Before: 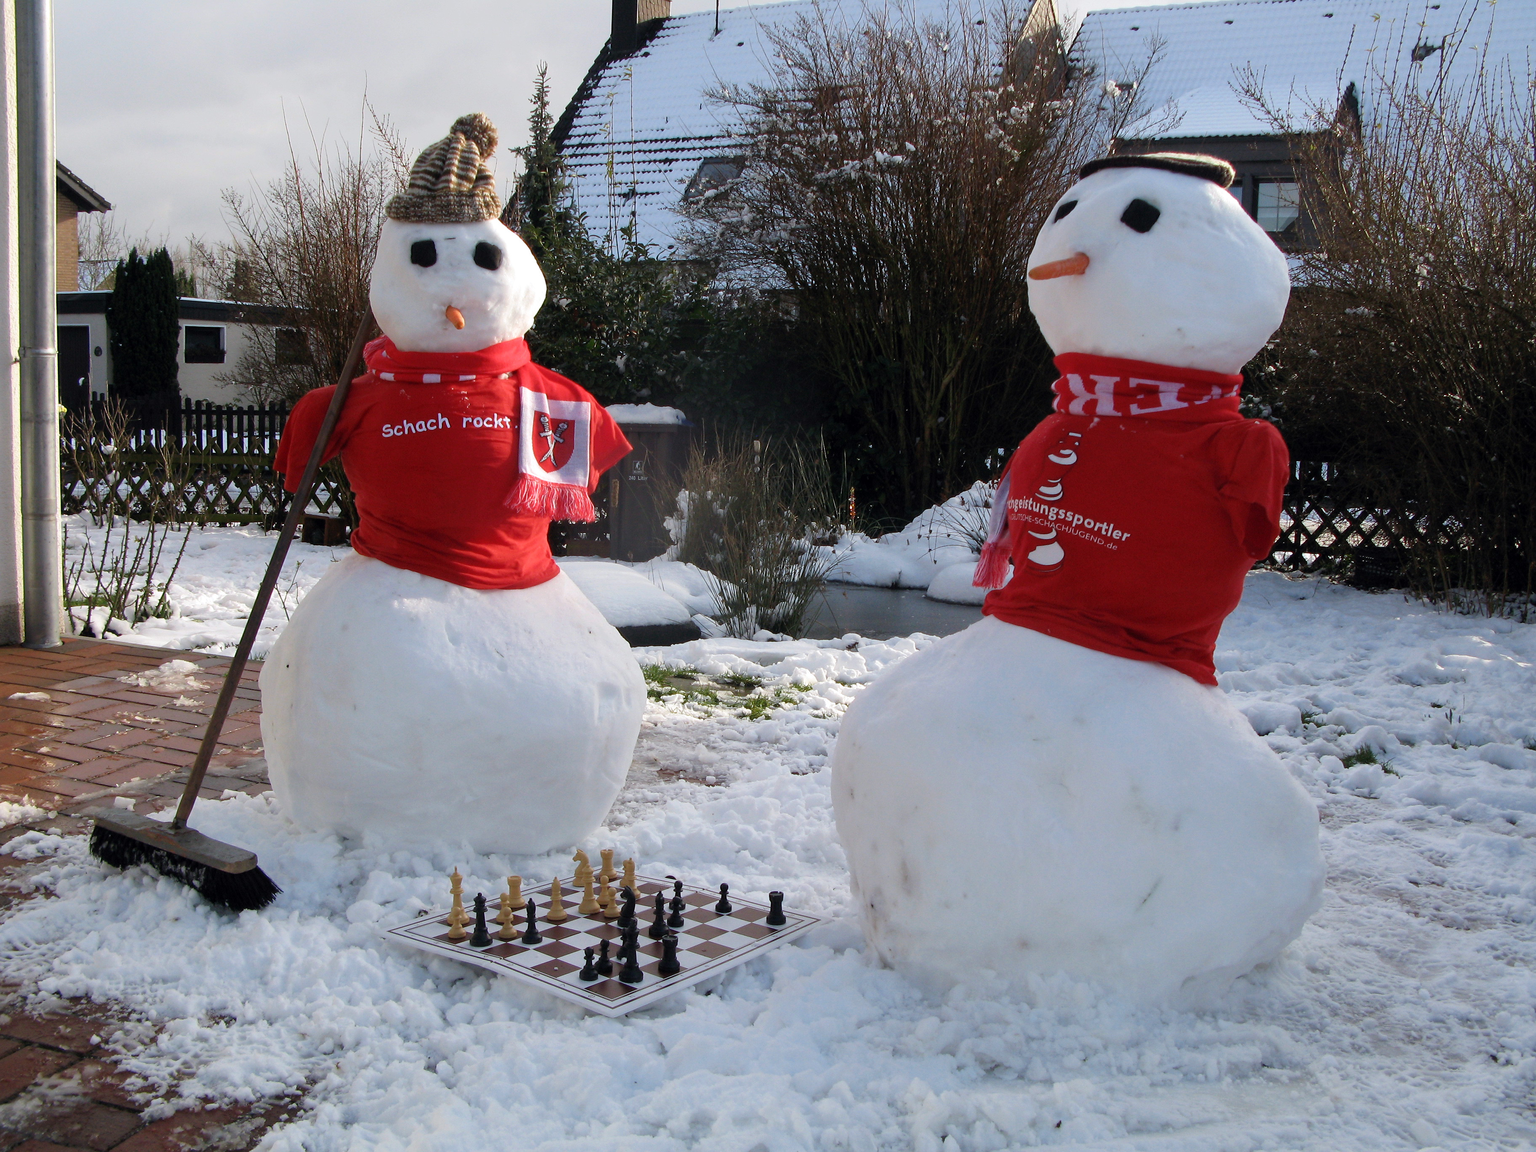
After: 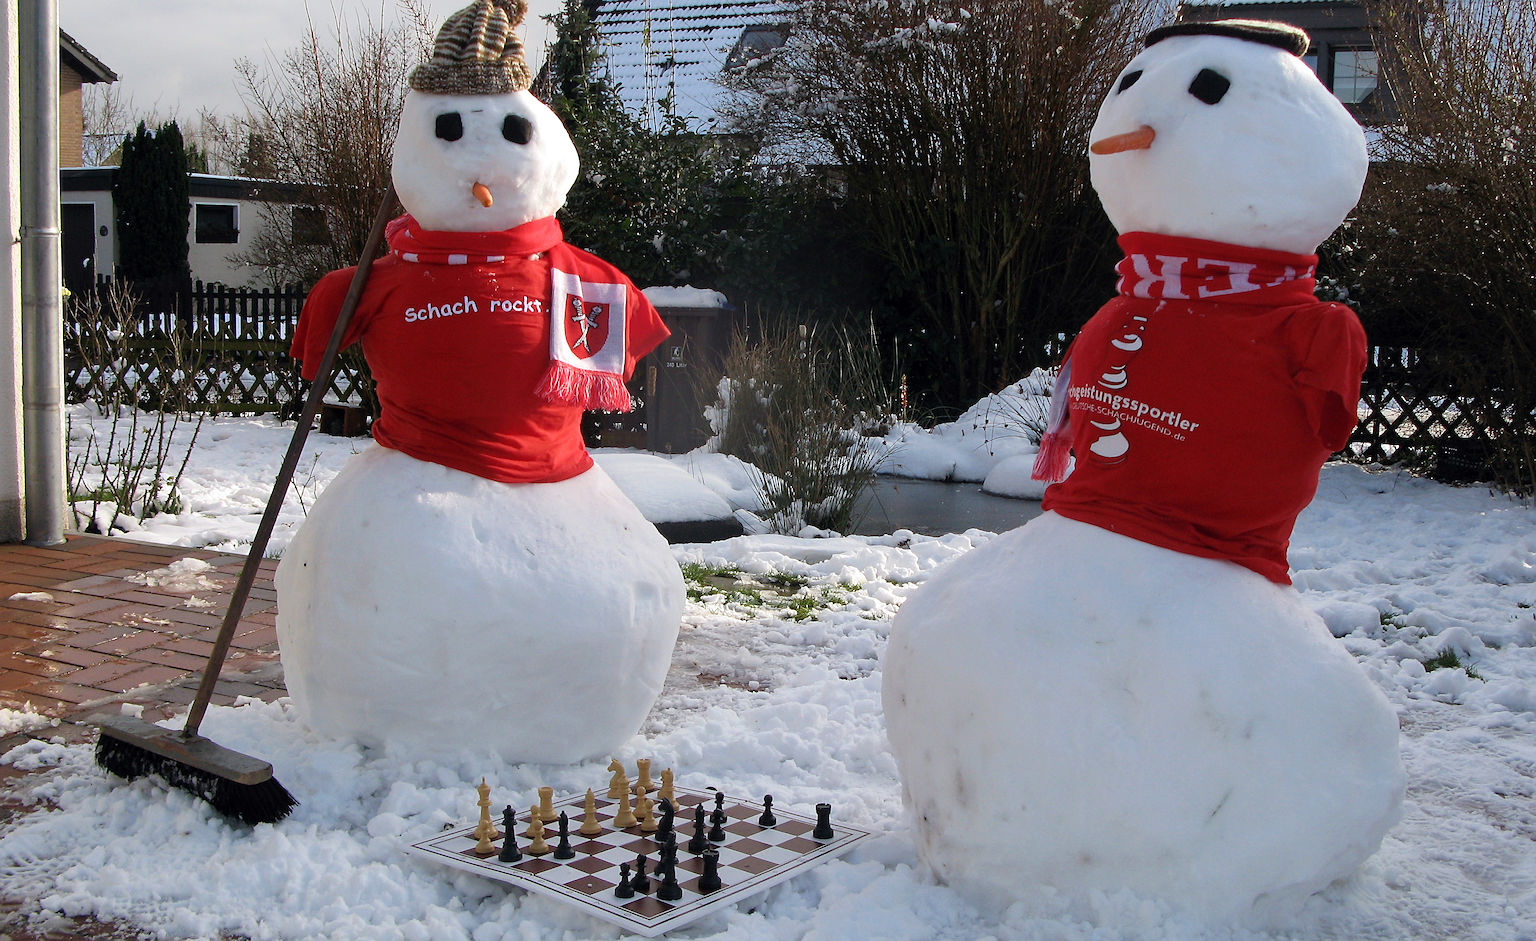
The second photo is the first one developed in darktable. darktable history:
crop and rotate: angle 0.03°, top 11.643%, right 5.651%, bottom 11.189%
sharpen: on, module defaults
